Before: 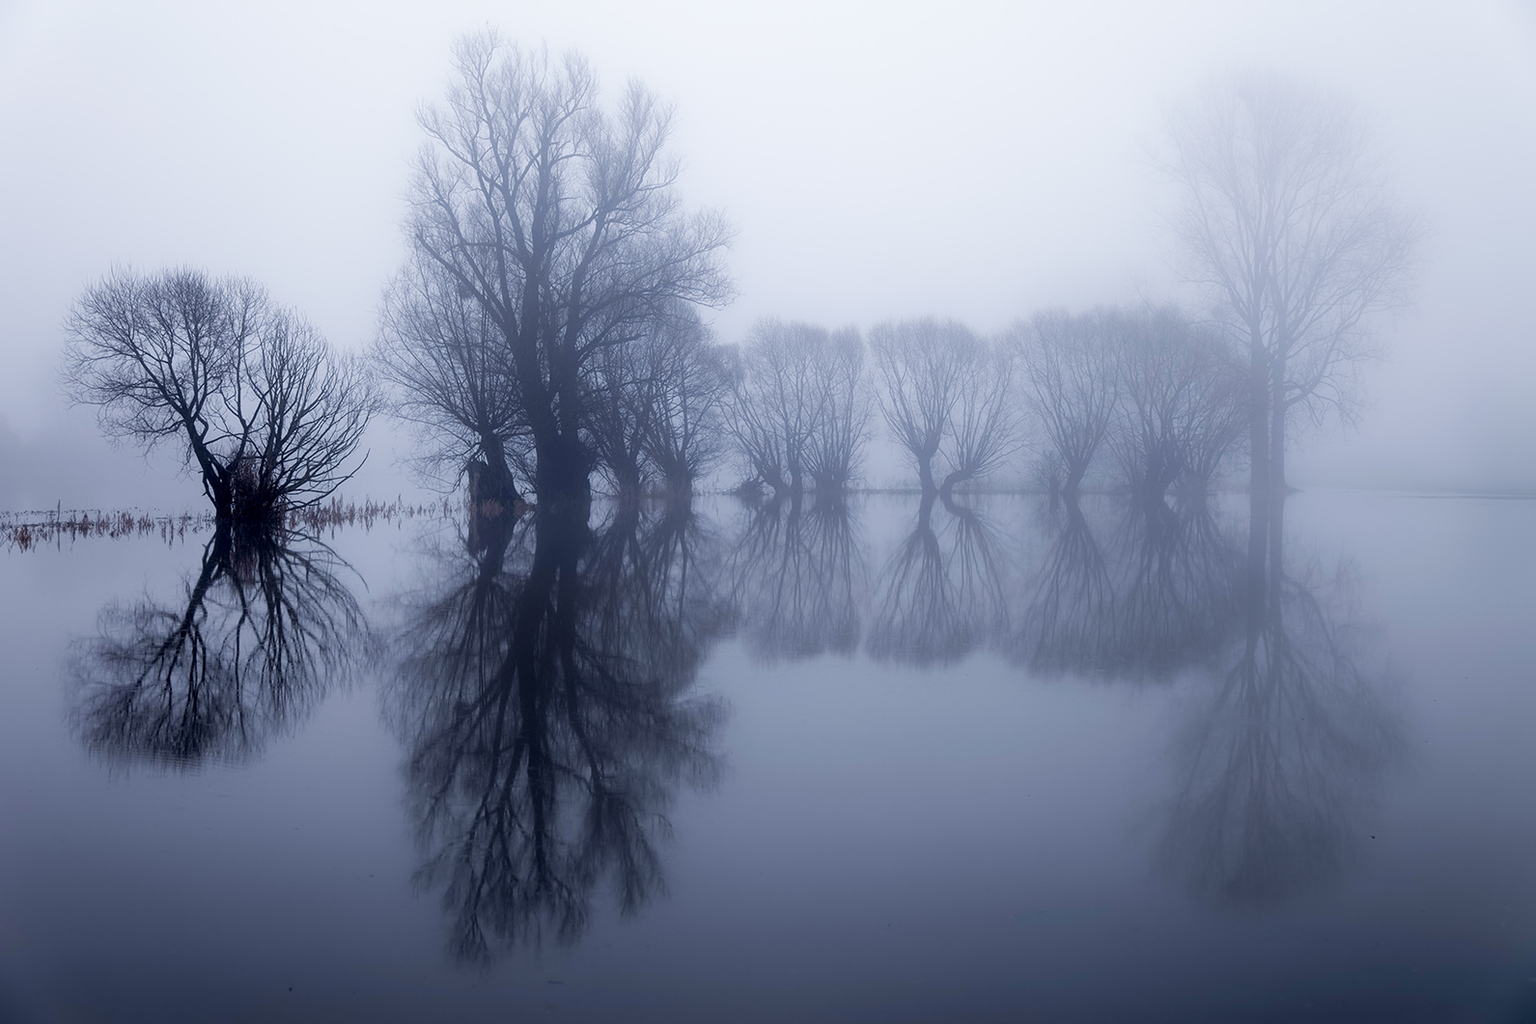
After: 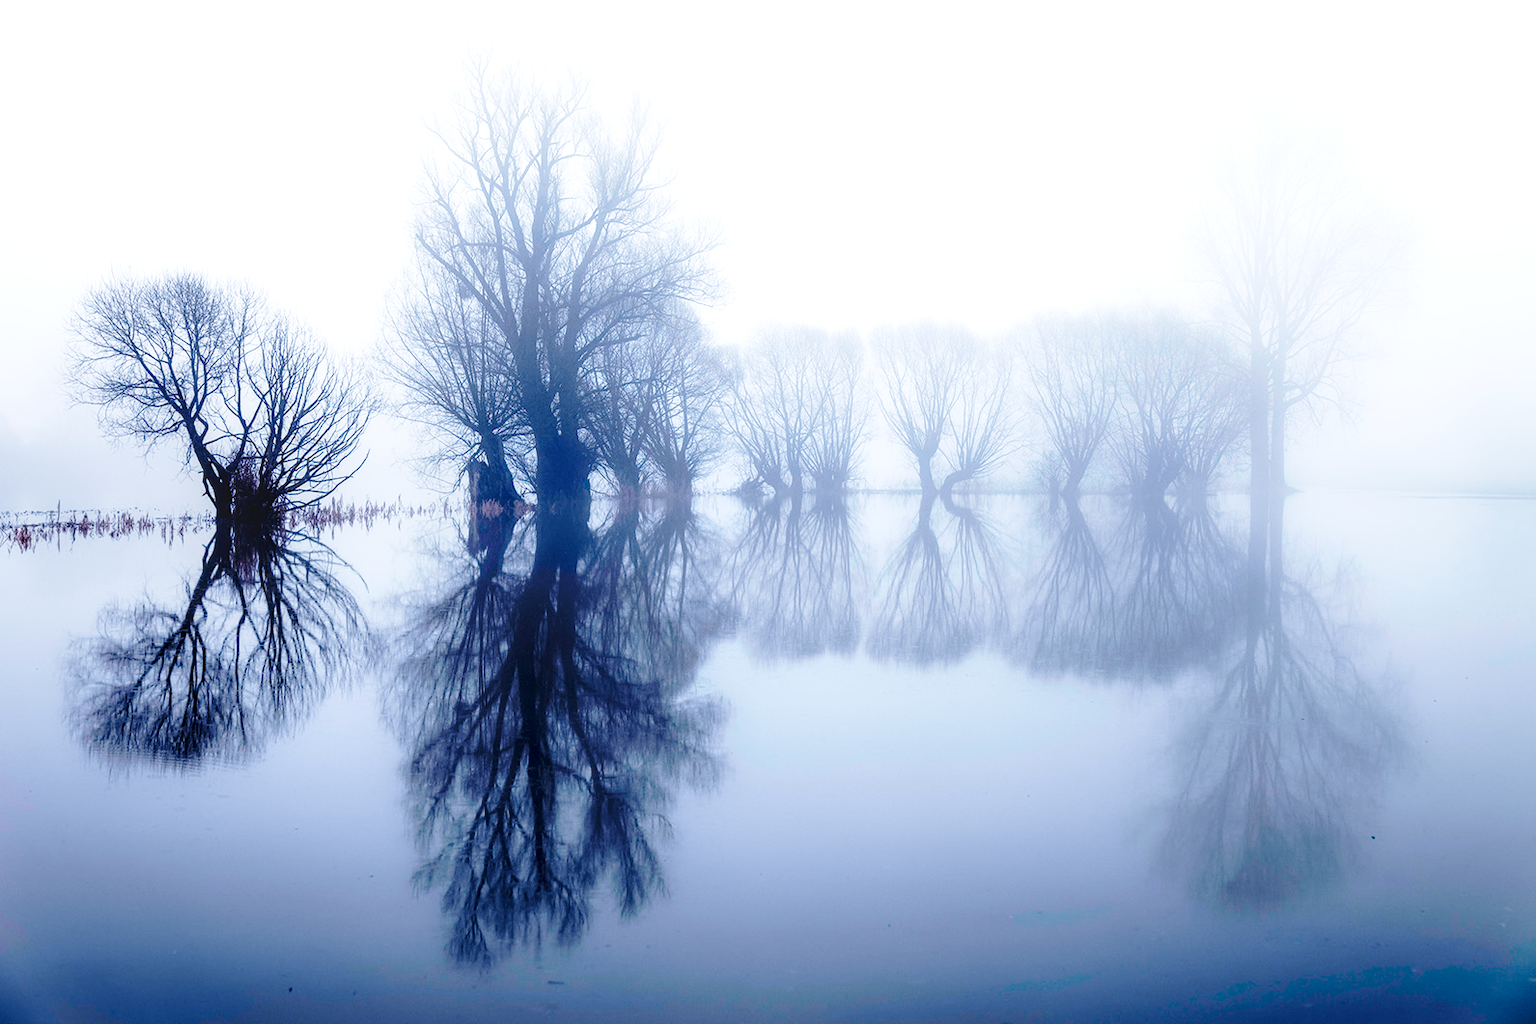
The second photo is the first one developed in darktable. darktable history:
base curve: curves: ch0 [(0, 0) (0.032, 0.037) (0.105, 0.228) (0.435, 0.76) (0.856, 0.983) (1, 1)], preserve colors none
local contrast: on, module defaults
exposure: black level correction 0, exposure 0.5 EV, compensate exposure bias true, compensate highlight preservation false
